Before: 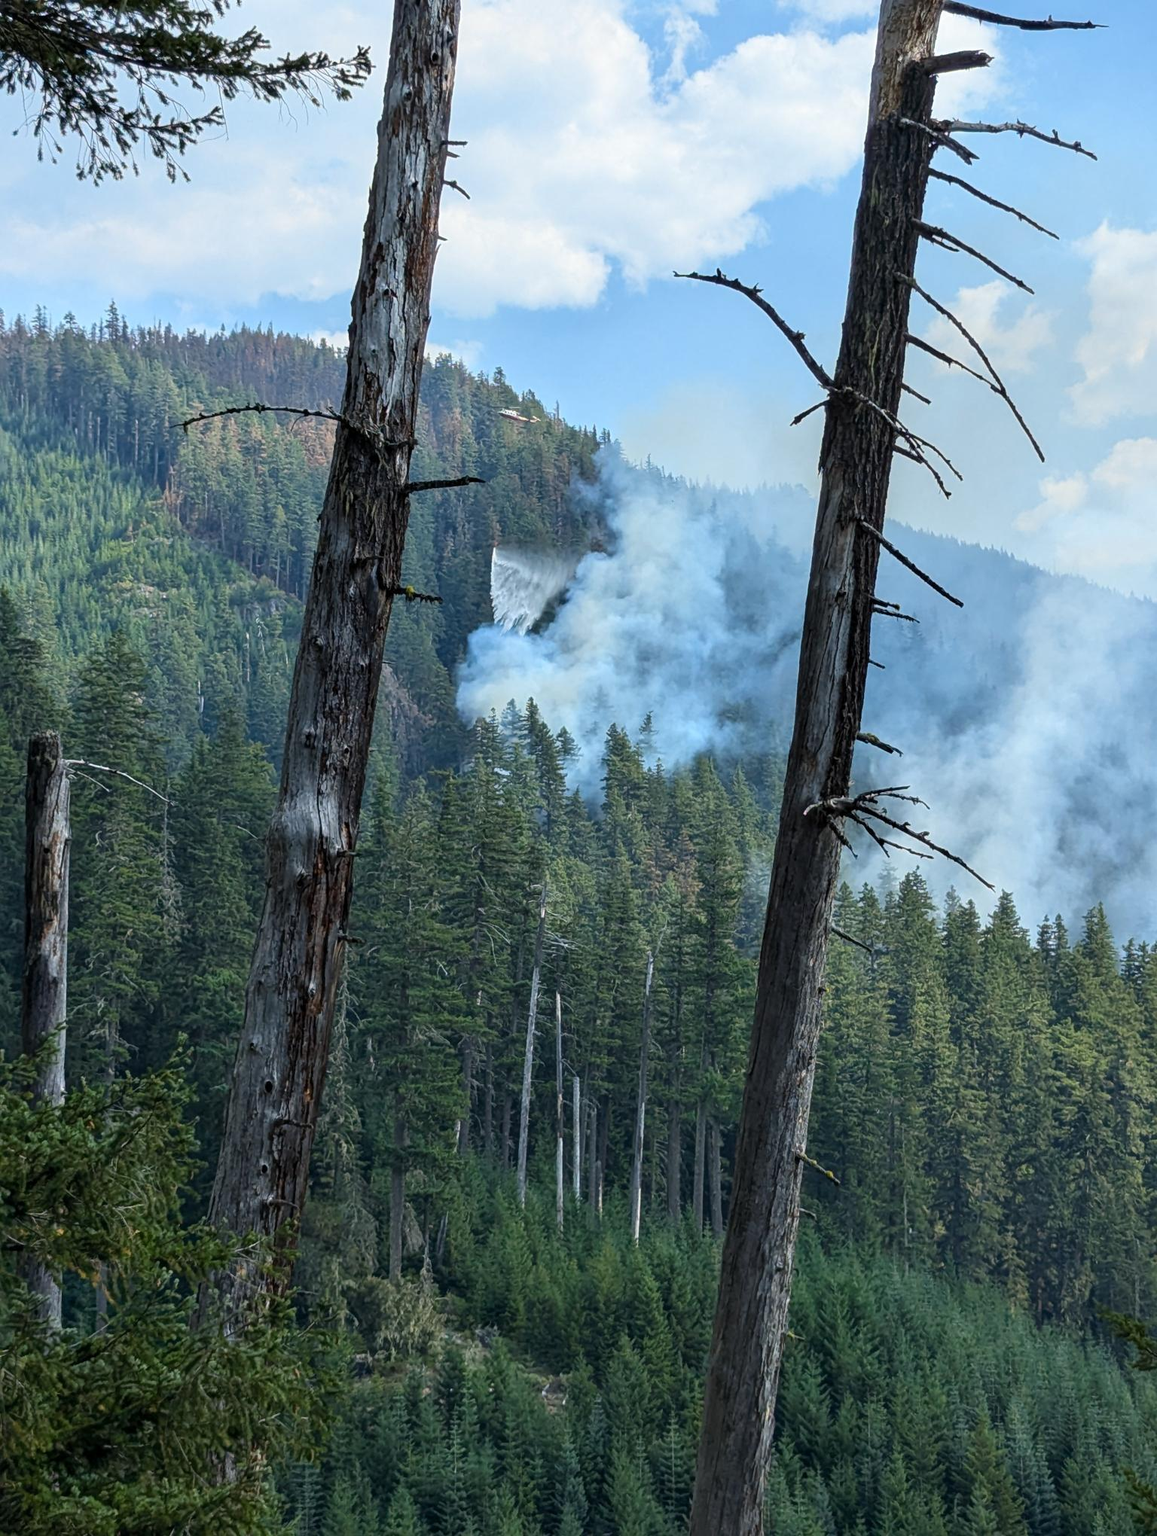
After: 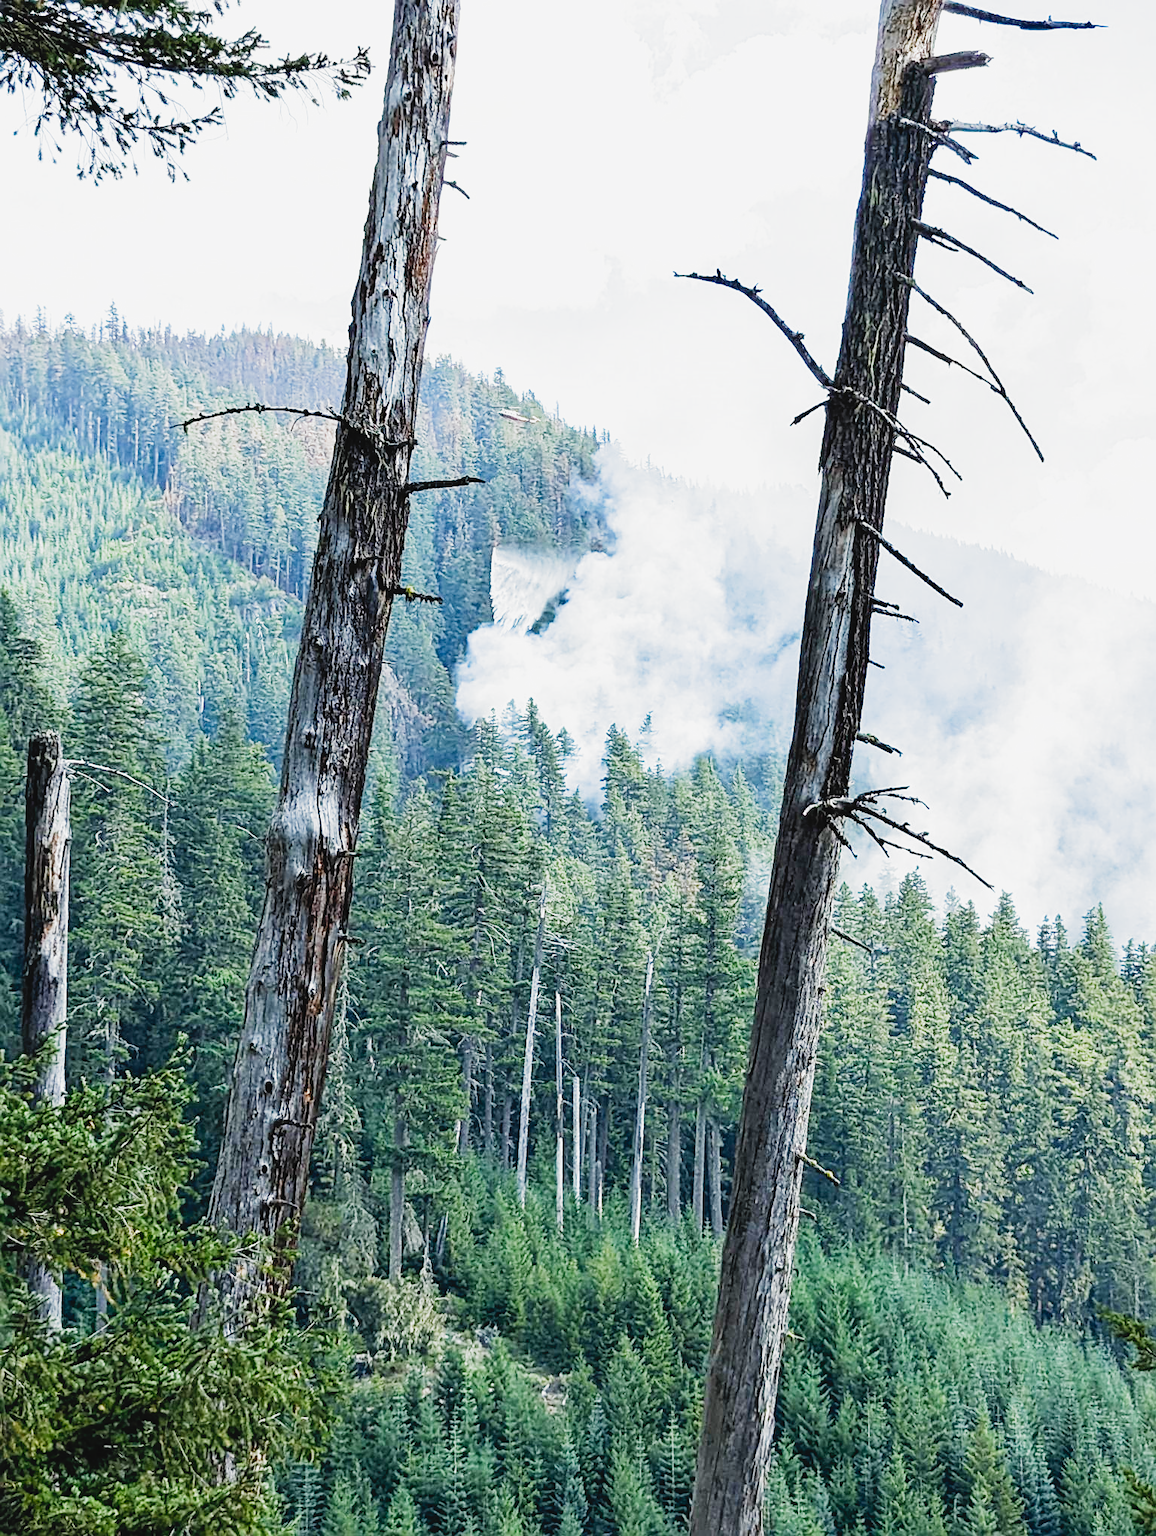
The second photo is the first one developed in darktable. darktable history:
exposure: black level correction 0, exposure 1.2 EV, compensate highlight preservation false
filmic rgb: black relative exposure -11.3 EV, white relative exposure 3.21 EV, hardness 6.78, preserve chrominance RGB euclidean norm, color science v5 (2021), contrast in shadows safe, contrast in highlights safe
sharpen: on, module defaults
tone curve: curves: ch0 [(0, 0.039) (0.113, 0.081) (0.204, 0.204) (0.498, 0.608) (0.709, 0.819) (0.984, 0.961)]; ch1 [(0, 0) (0.172, 0.123) (0.317, 0.272) (0.414, 0.382) (0.476, 0.479) (0.505, 0.501) (0.528, 0.54) (0.618, 0.647) (0.709, 0.764) (1, 1)]; ch2 [(0, 0) (0.411, 0.424) (0.492, 0.502) (0.521, 0.513) (0.537, 0.57) (0.686, 0.638) (1, 1)], preserve colors none
